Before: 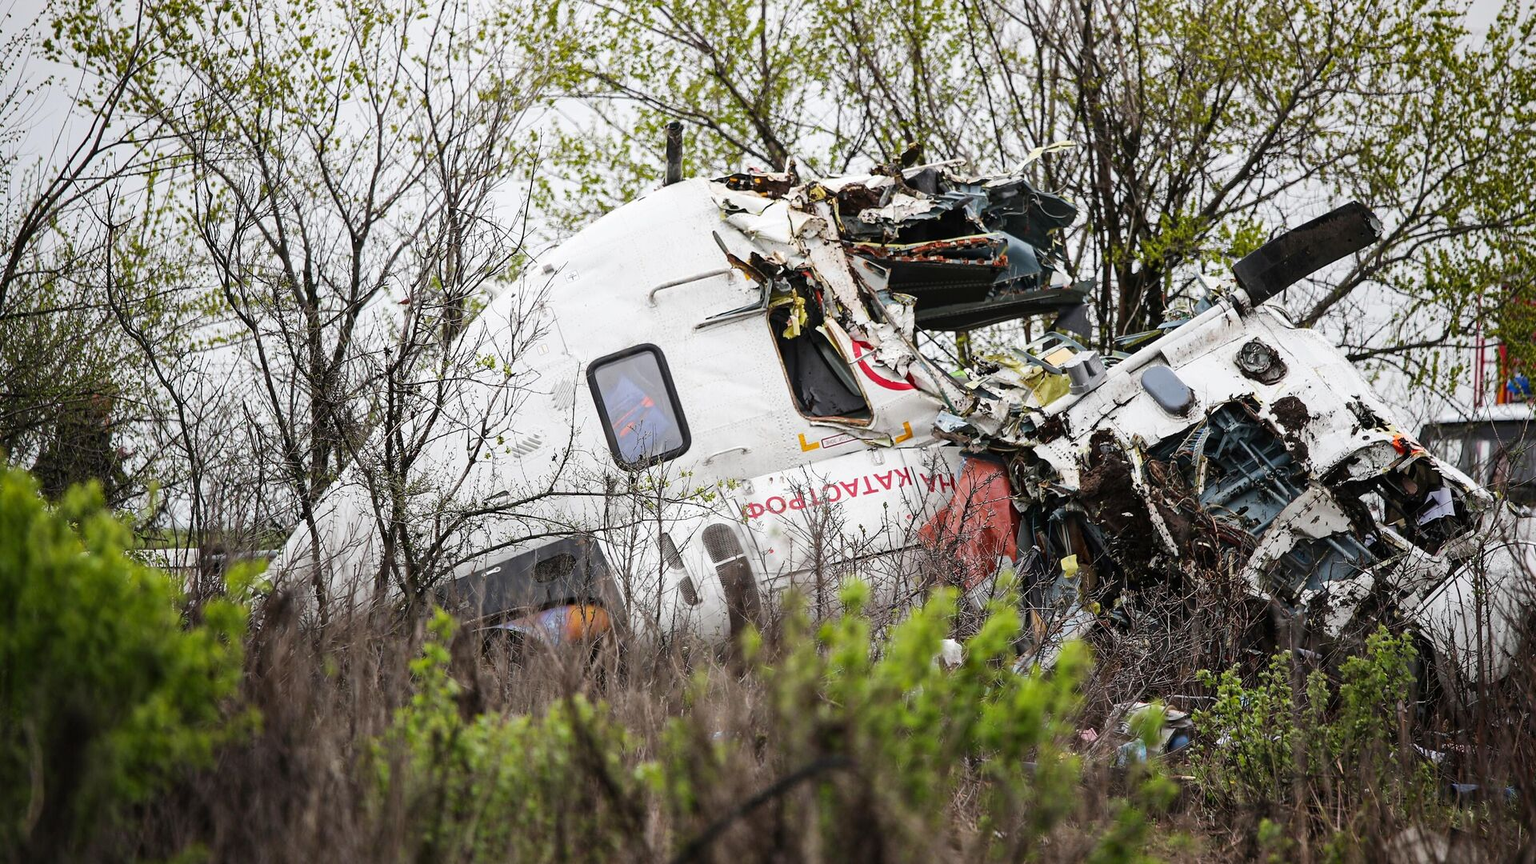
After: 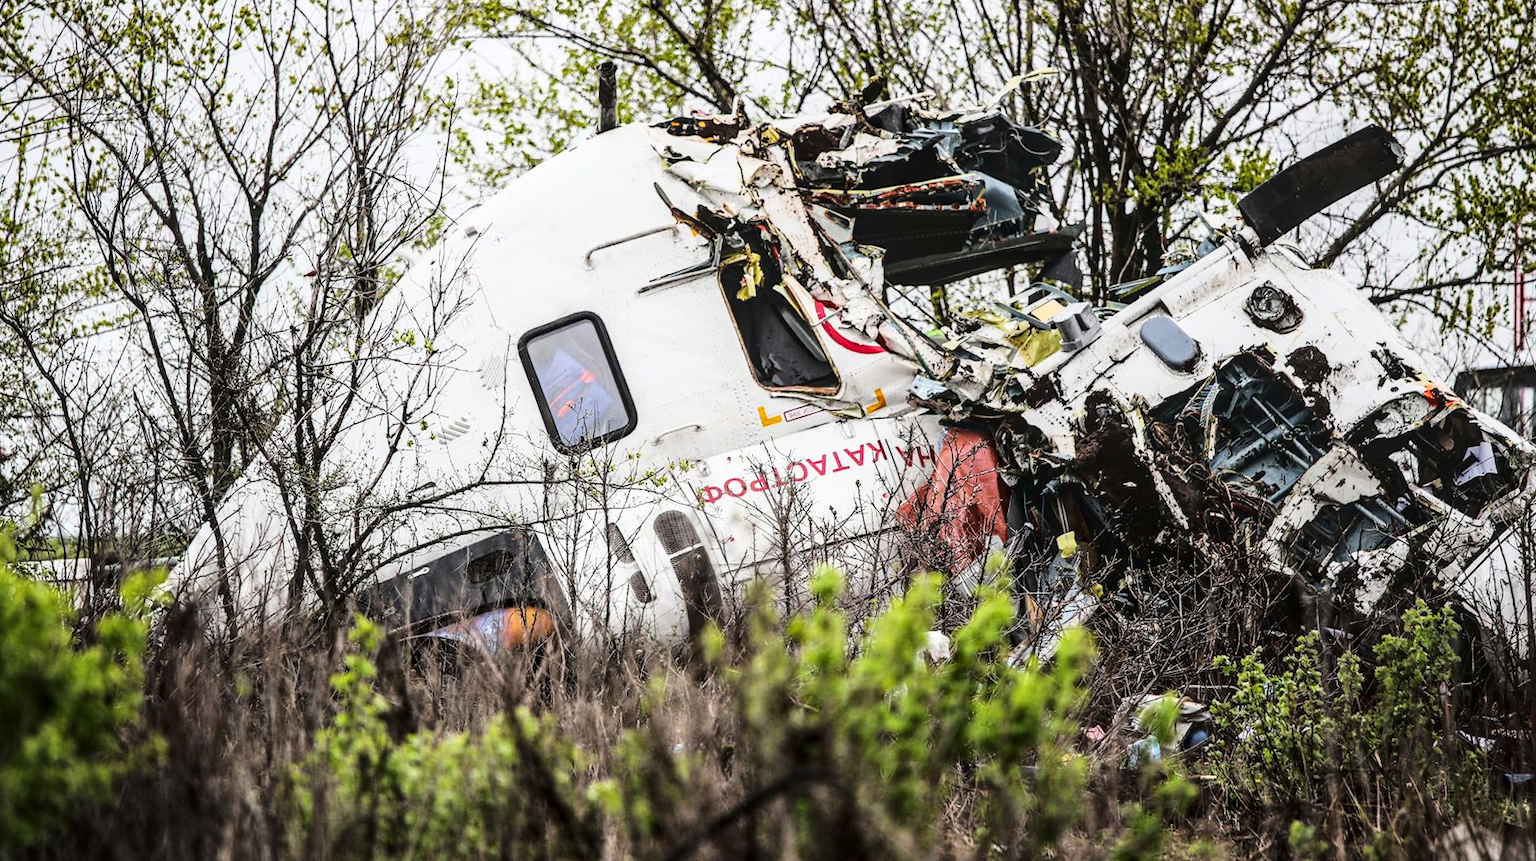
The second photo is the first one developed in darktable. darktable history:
crop and rotate: angle 1.96°, left 5.503%, top 5.682%
local contrast: detail 130%
tone curve: curves: ch0 [(0, 0.023) (0.132, 0.075) (0.251, 0.186) (0.441, 0.476) (0.662, 0.757) (0.849, 0.927) (1, 0.99)]; ch1 [(0, 0) (0.447, 0.411) (0.483, 0.469) (0.498, 0.496) (0.518, 0.514) (0.561, 0.59) (0.606, 0.659) (0.657, 0.725) (0.869, 0.916) (1, 1)]; ch2 [(0, 0) (0.307, 0.315) (0.425, 0.438) (0.483, 0.477) (0.503, 0.503) (0.526, 0.553) (0.552, 0.601) (0.615, 0.669) (0.703, 0.797) (0.985, 0.966)], color space Lab, linked channels, preserve colors none
